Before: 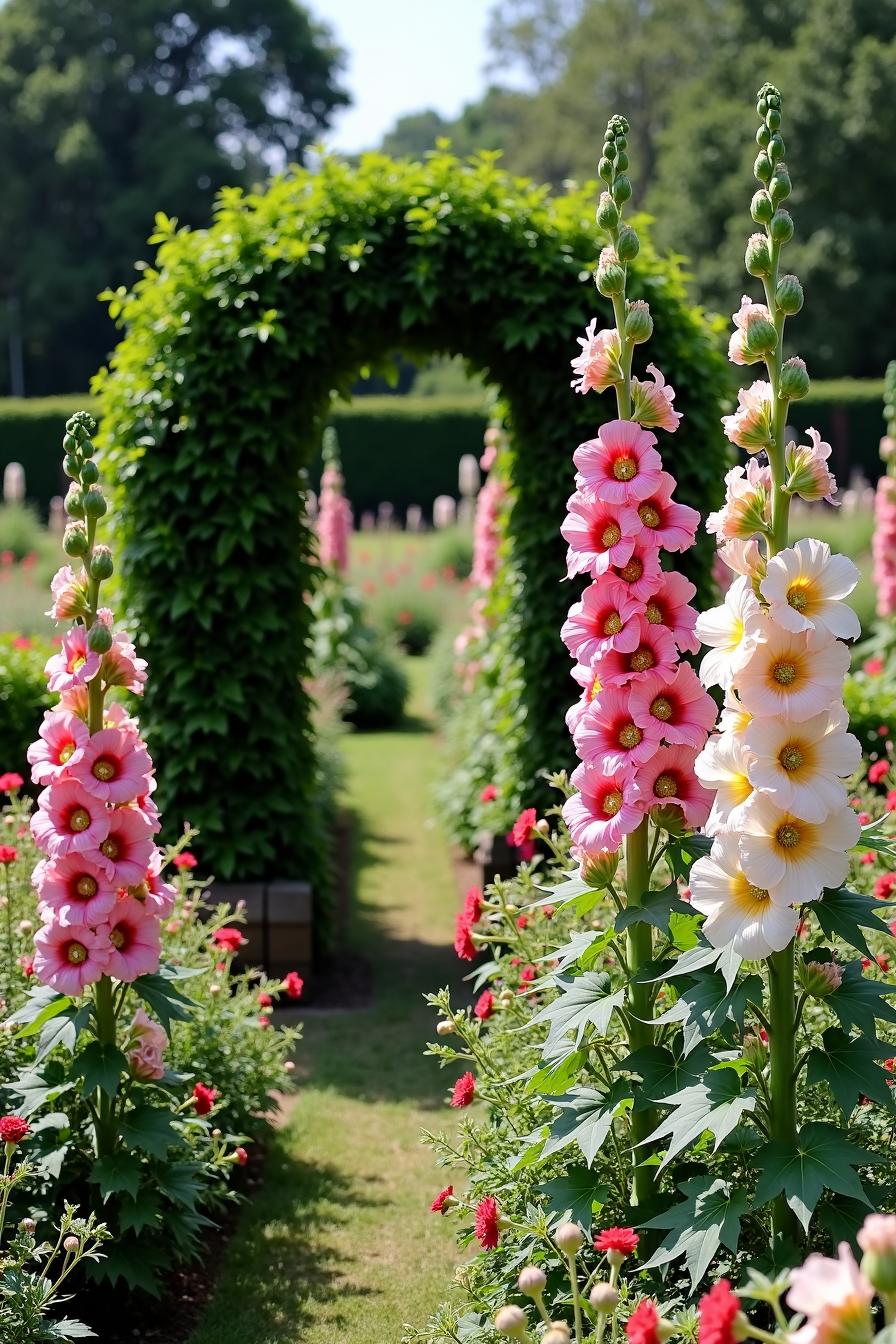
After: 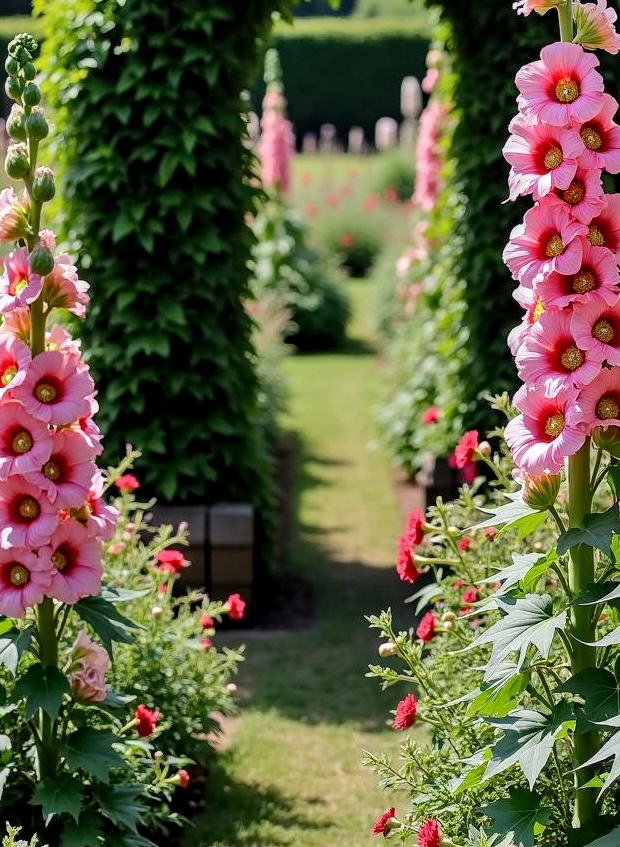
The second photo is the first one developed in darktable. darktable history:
local contrast: on, module defaults
exposure: black level correction 0.002, compensate highlight preservation false
crop: left 6.496%, top 28.126%, right 24.252%, bottom 8.807%
shadows and highlights: shadows 52.66, soften with gaussian
